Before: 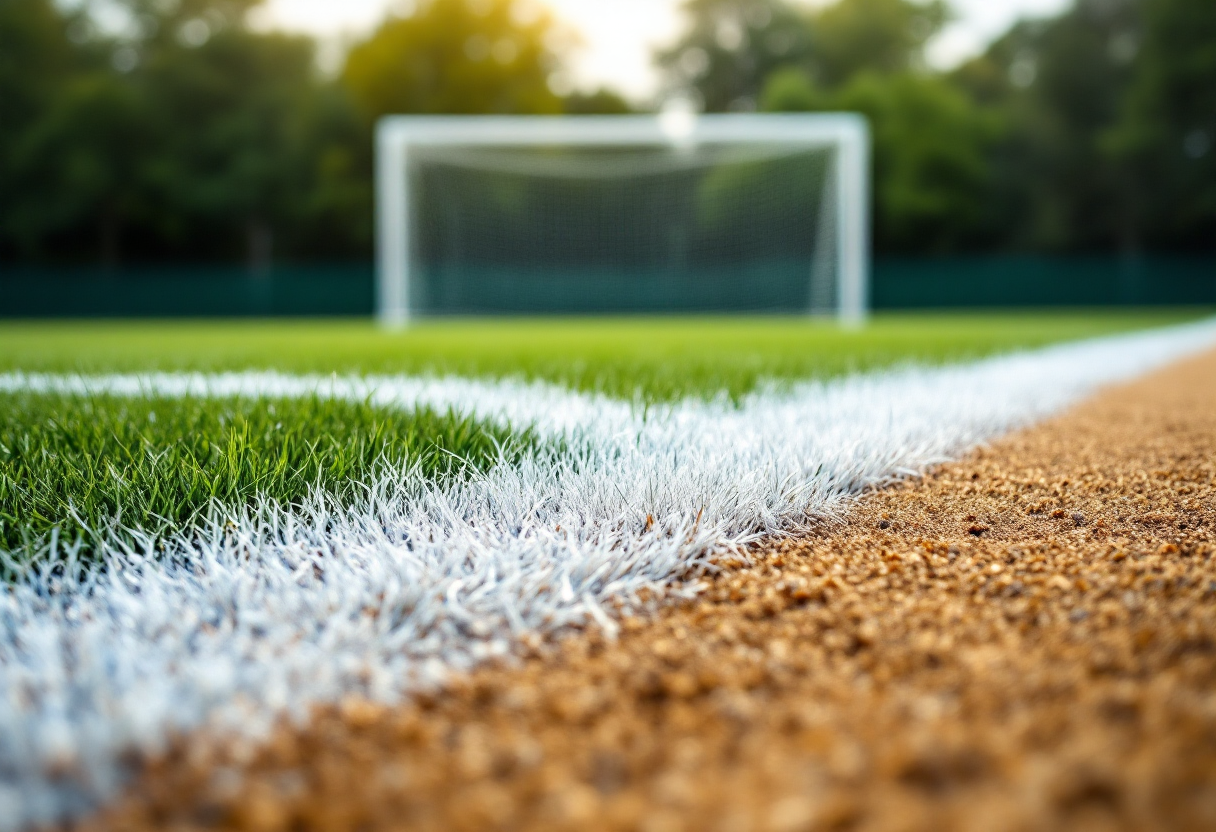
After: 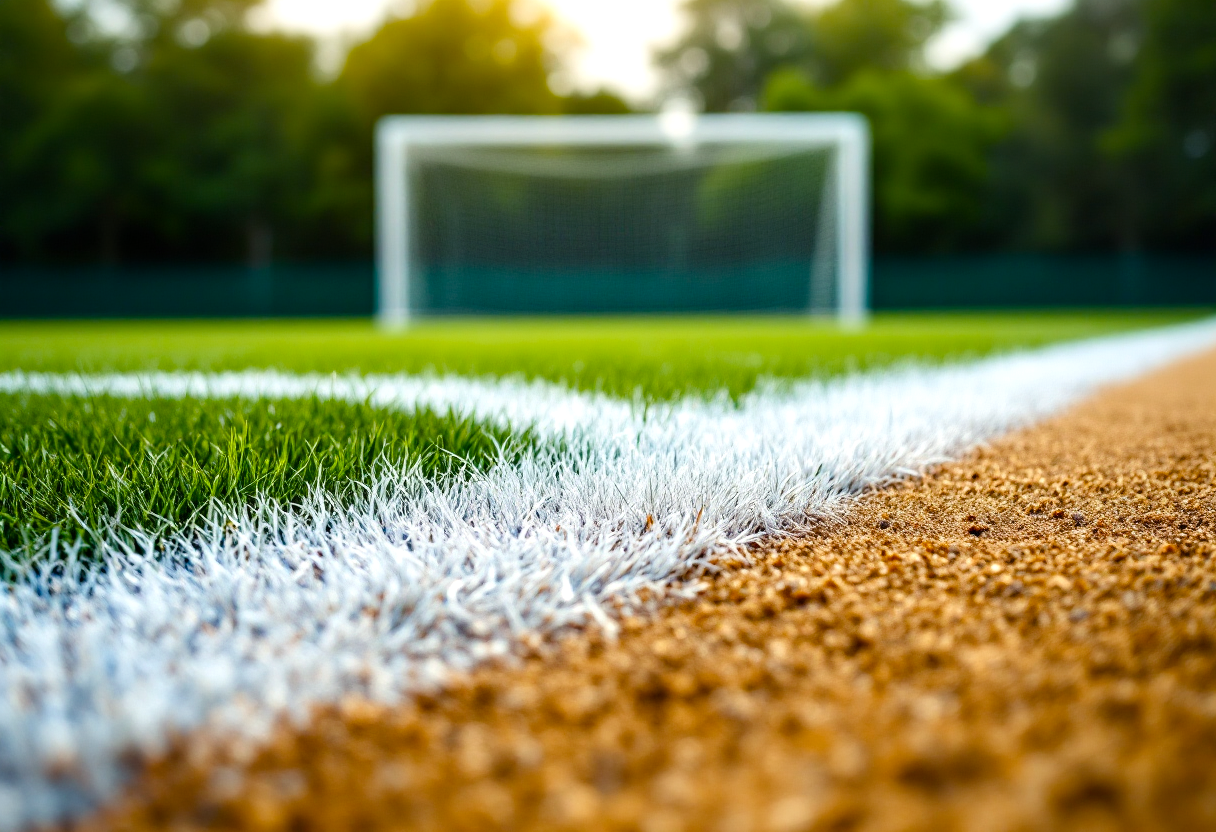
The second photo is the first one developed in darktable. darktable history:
color balance rgb: perceptual saturation grading › global saturation 20%, perceptual saturation grading › highlights -24.763%, perceptual saturation grading › shadows 24.396%, global vibrance 26.286%, contrast 6.274%
